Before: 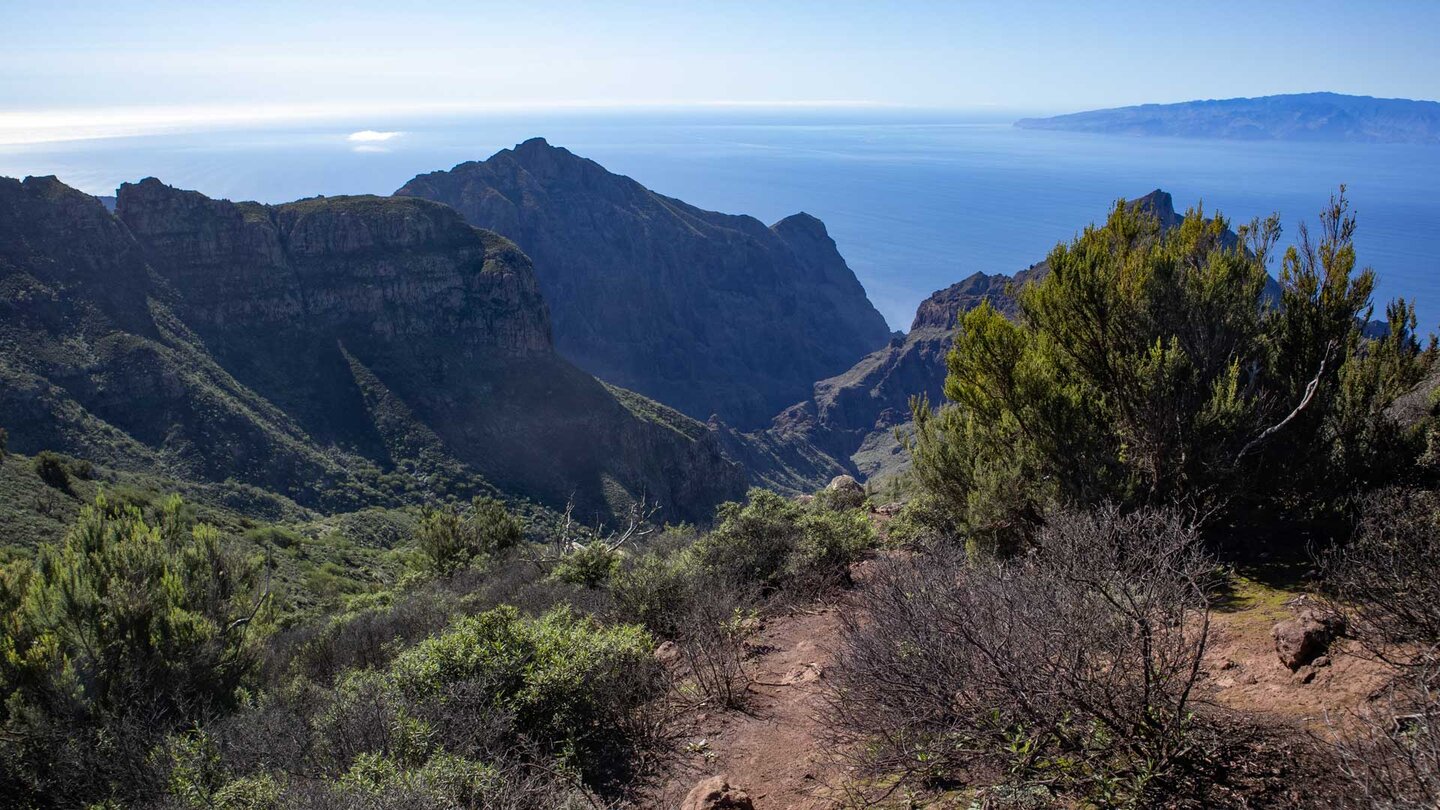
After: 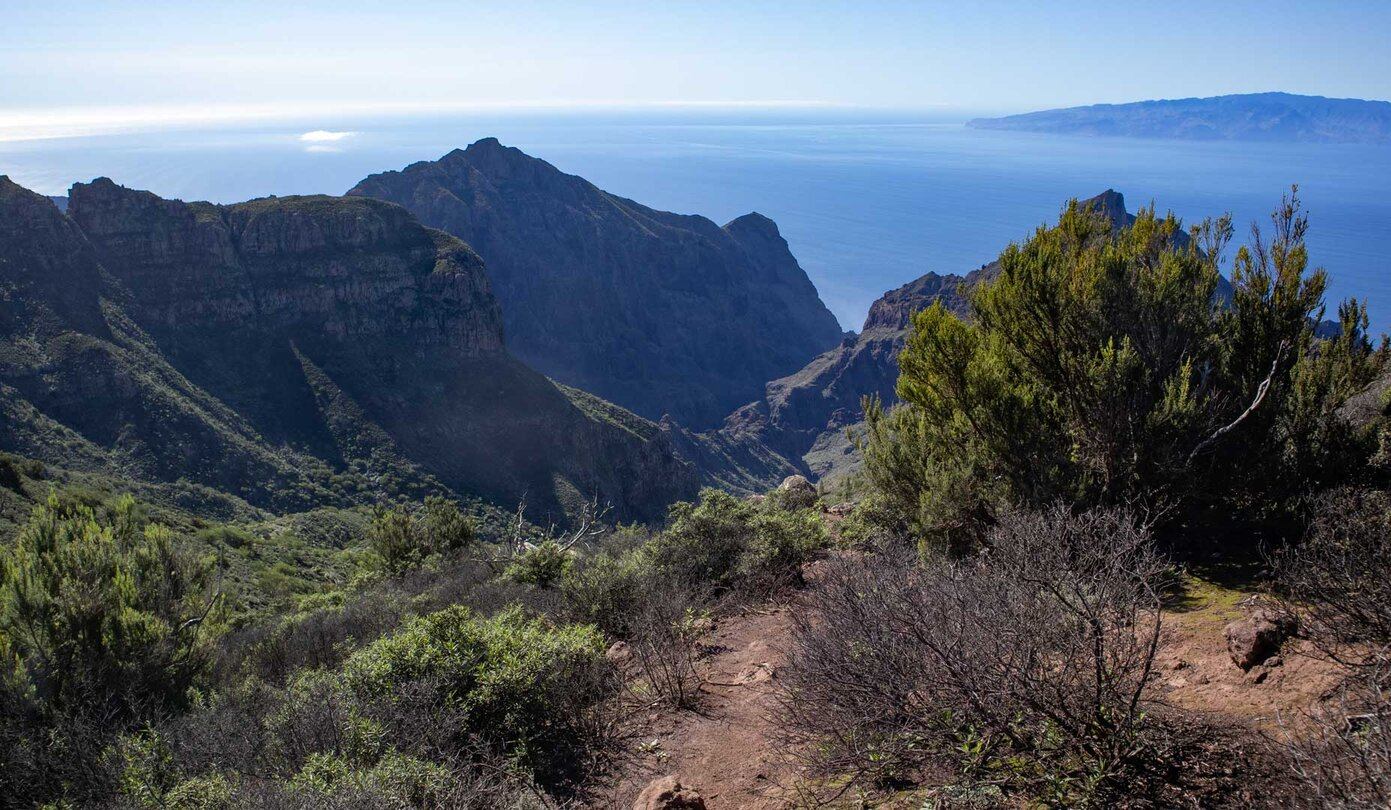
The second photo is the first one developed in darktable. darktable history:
crop and rotate: left 3.389%
